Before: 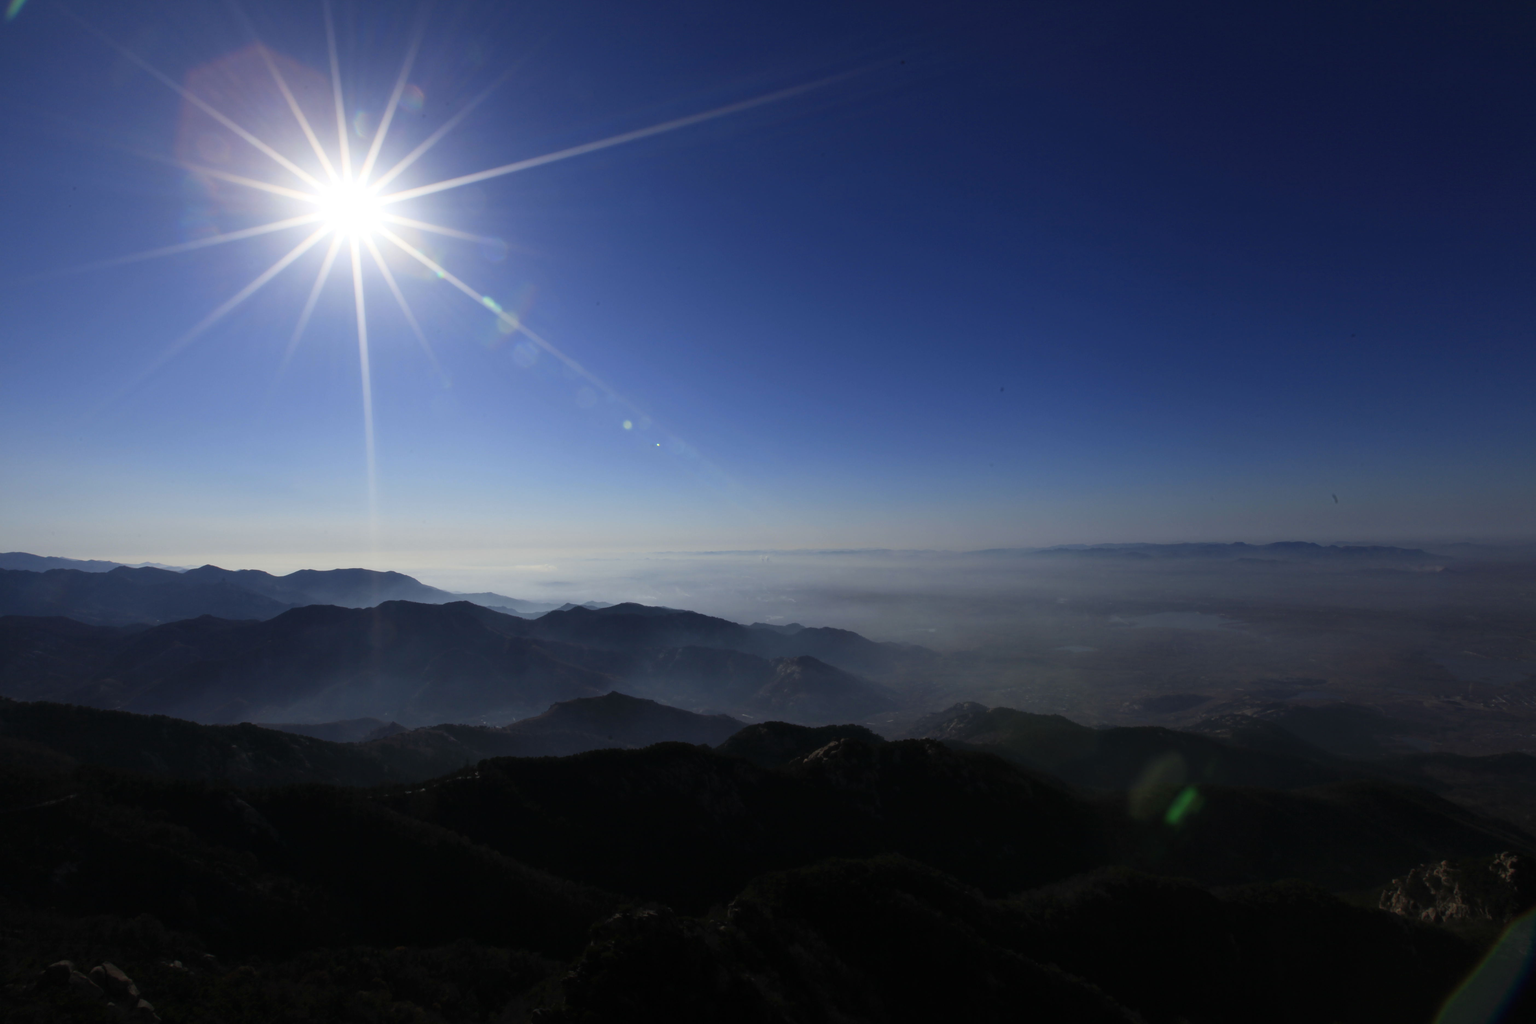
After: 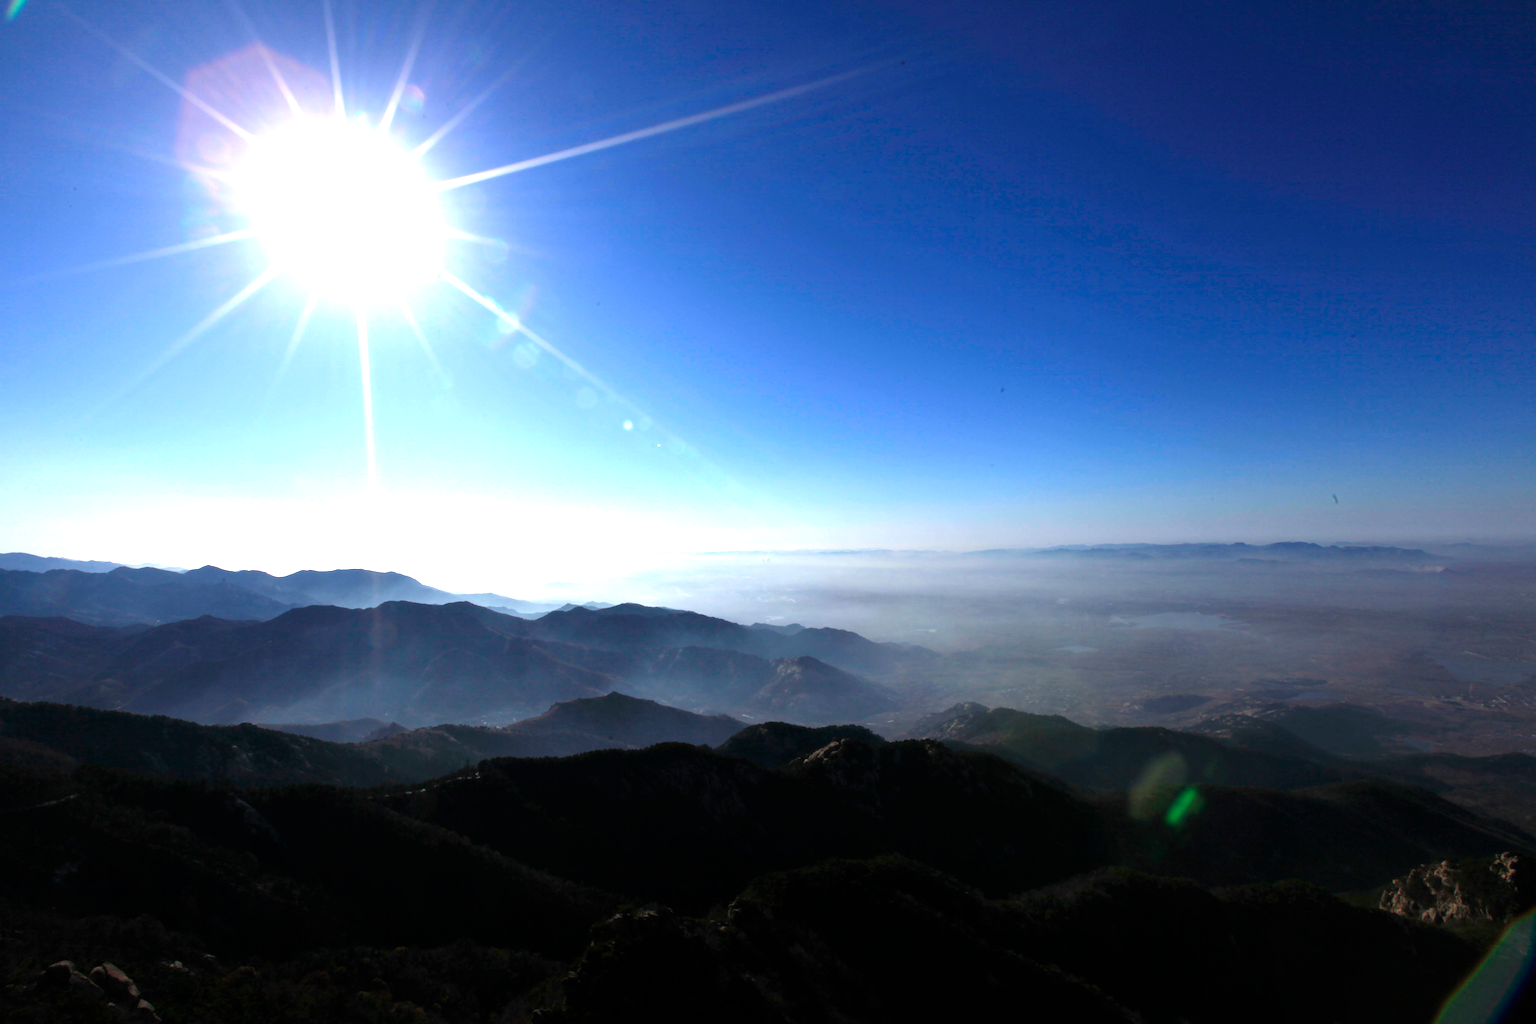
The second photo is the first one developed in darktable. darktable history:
exposure: exposure 0.66 EV, compensate exposure bias true, compensate highlight preservation false
